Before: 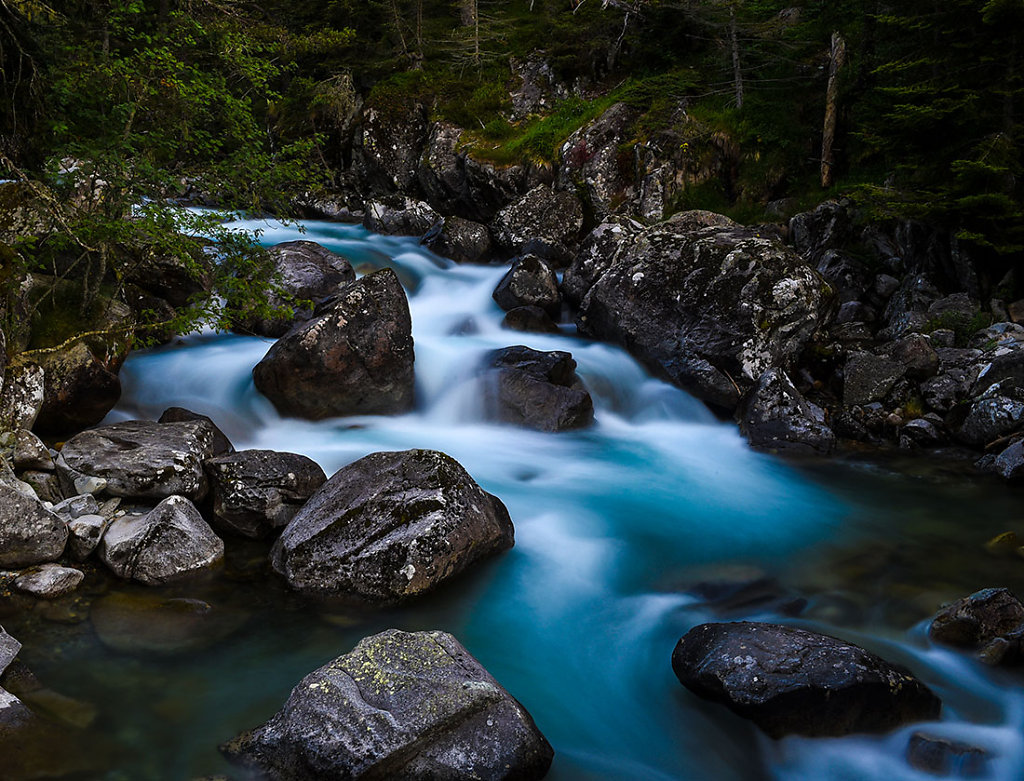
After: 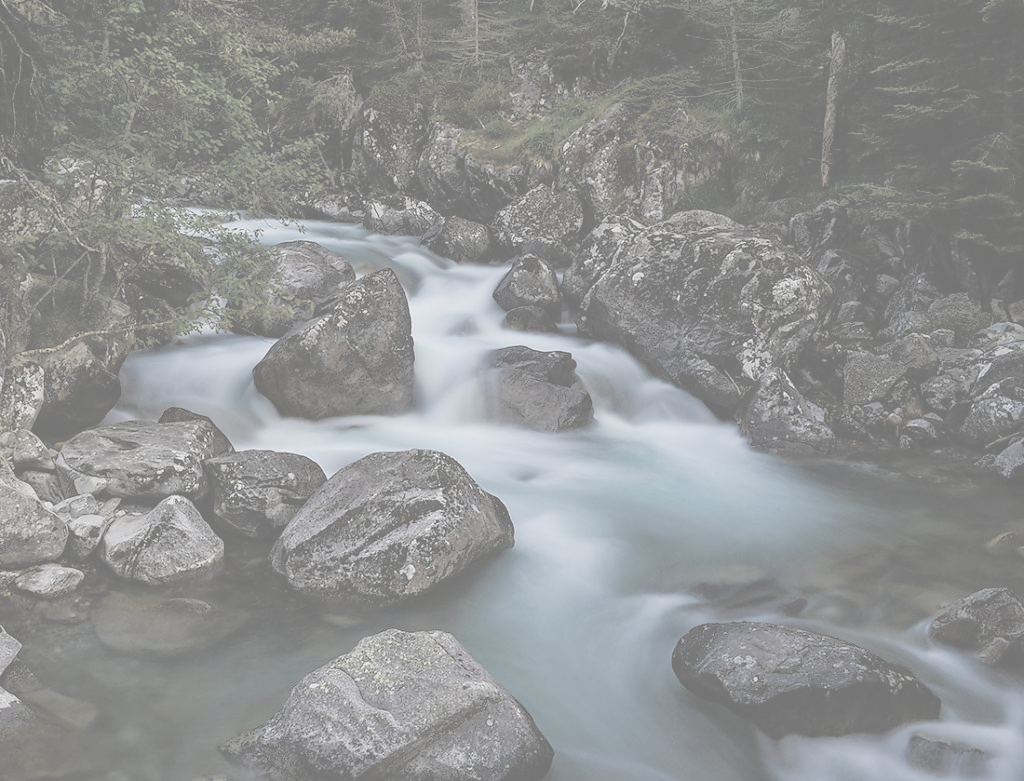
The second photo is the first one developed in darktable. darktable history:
contrast brightness saturation: contrast -0.335, brightness 0.747, saturation -0.788
haze removal: compatibility mode true, adaptive false
